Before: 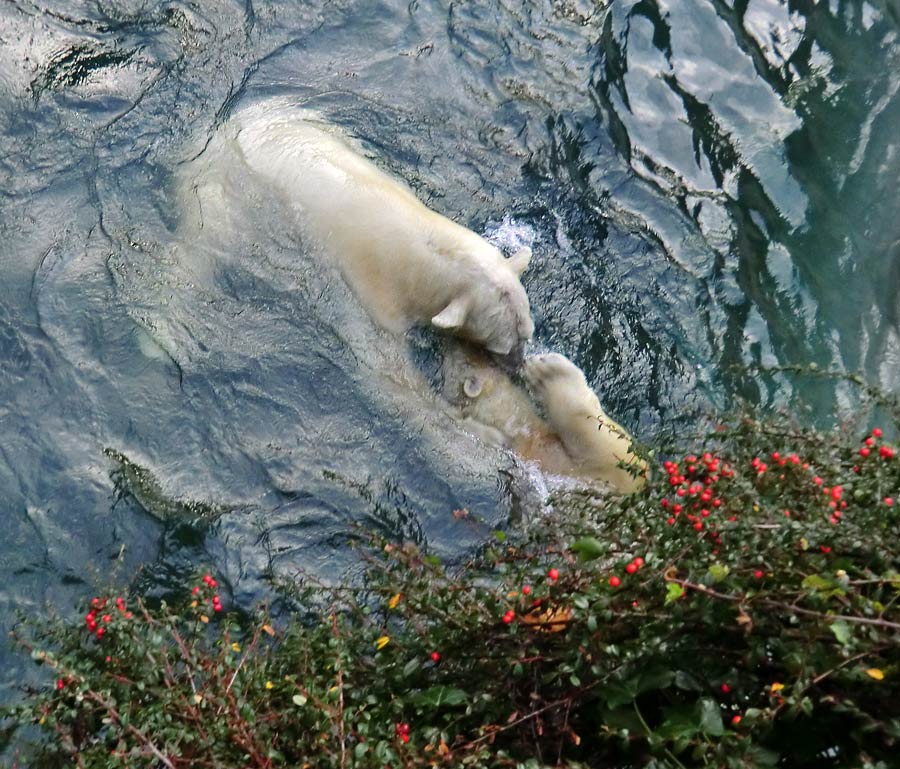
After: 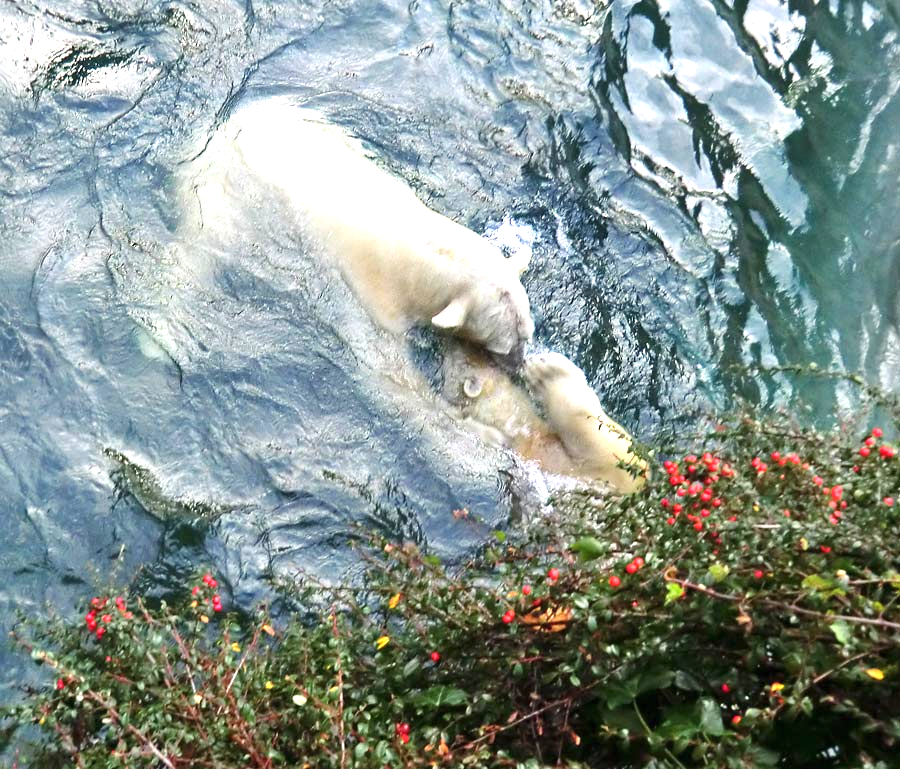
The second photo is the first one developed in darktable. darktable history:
exposure: black level correction 0, exposure 1.097 EV, compensate highlight preservation false
